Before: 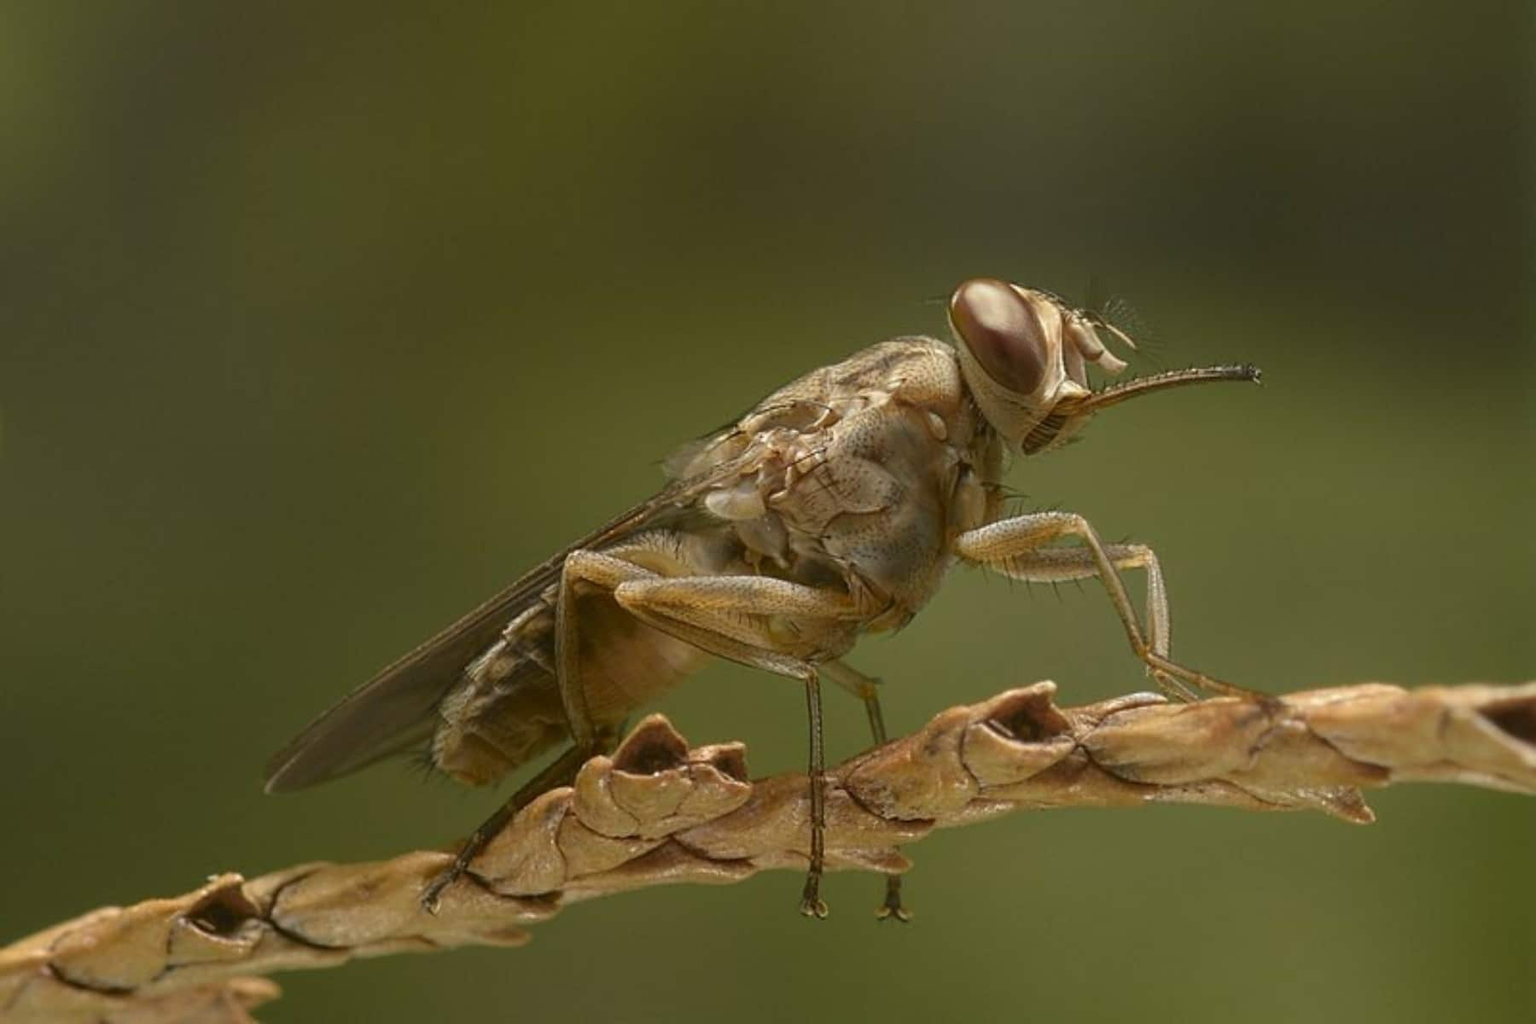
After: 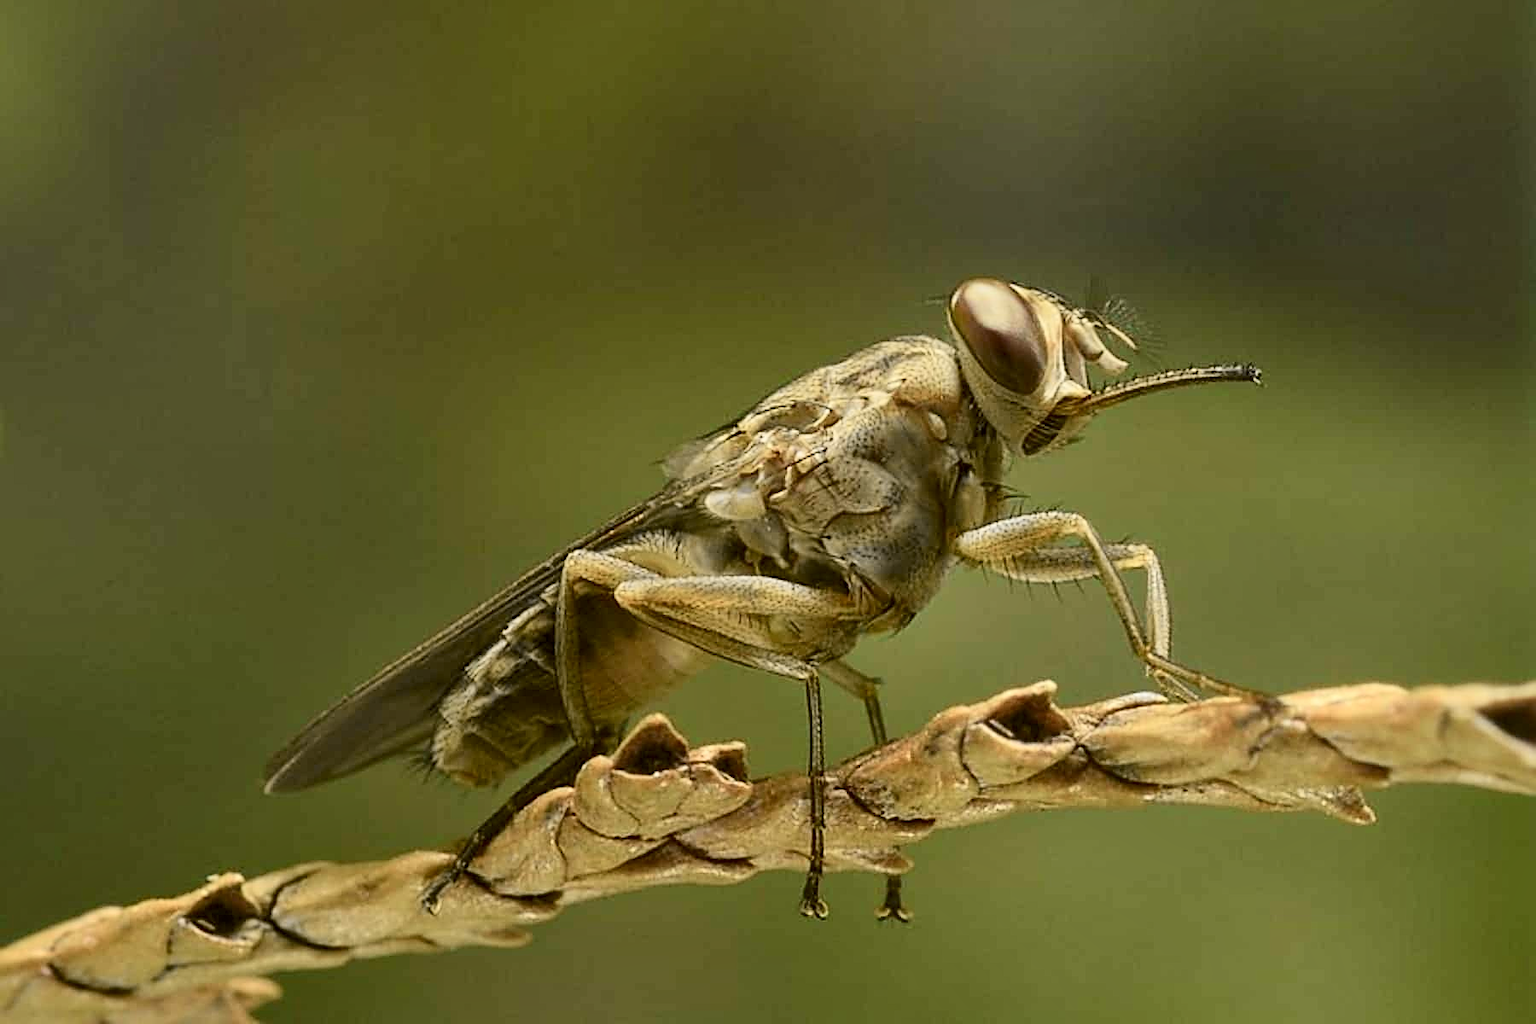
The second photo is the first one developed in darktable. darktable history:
tone curve: curves: ch0 [(0, 0) (0.048, 0.024) (0.099, 0.082) (0.227, 0.255) (0.407, 0.482) (0.543, 0.634) (0.719, 0.77) (0.837, 0.843) (1, 0.906)]; ch1 [(0, 0) (0.3, 0.268) (0.404, 0.374) (0.475, 0.463) (0.501, 0.499) (0.514, 0.502) (0.551, 0.541) (0.643, 0.648) (0.682, 0.674) (0.802, 0.812) (1, 1)]; ch2 [(0, 0) (0.259, 0.207) (0.323, 0.311) (0.364, 0.368) (0.442, 0.461) (0.498, 0.498) (0.531, 0.528) (0.581, 0.602) (0.629, 0.659) (0.768, 0.728) (1, 1)], color space Lab, independent channels, preserve colors none
sharpen: on, module defaults
local contrast: mode bilateral grid, contrast 24, coarseness 61, detail 150%, midtone range 0.2
